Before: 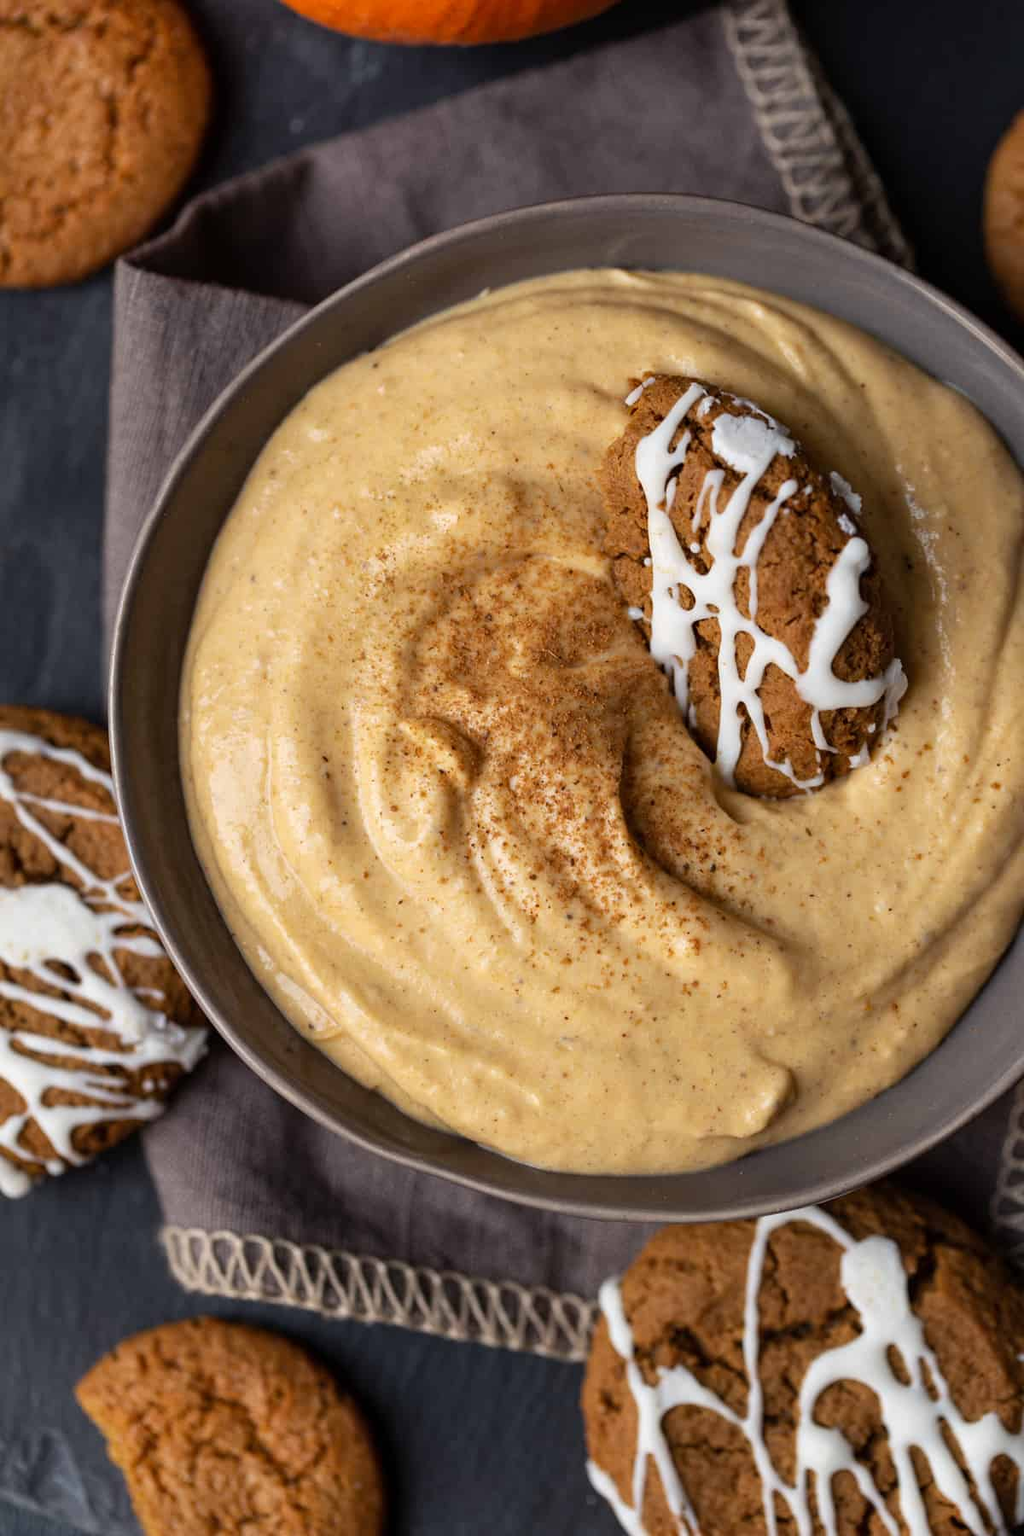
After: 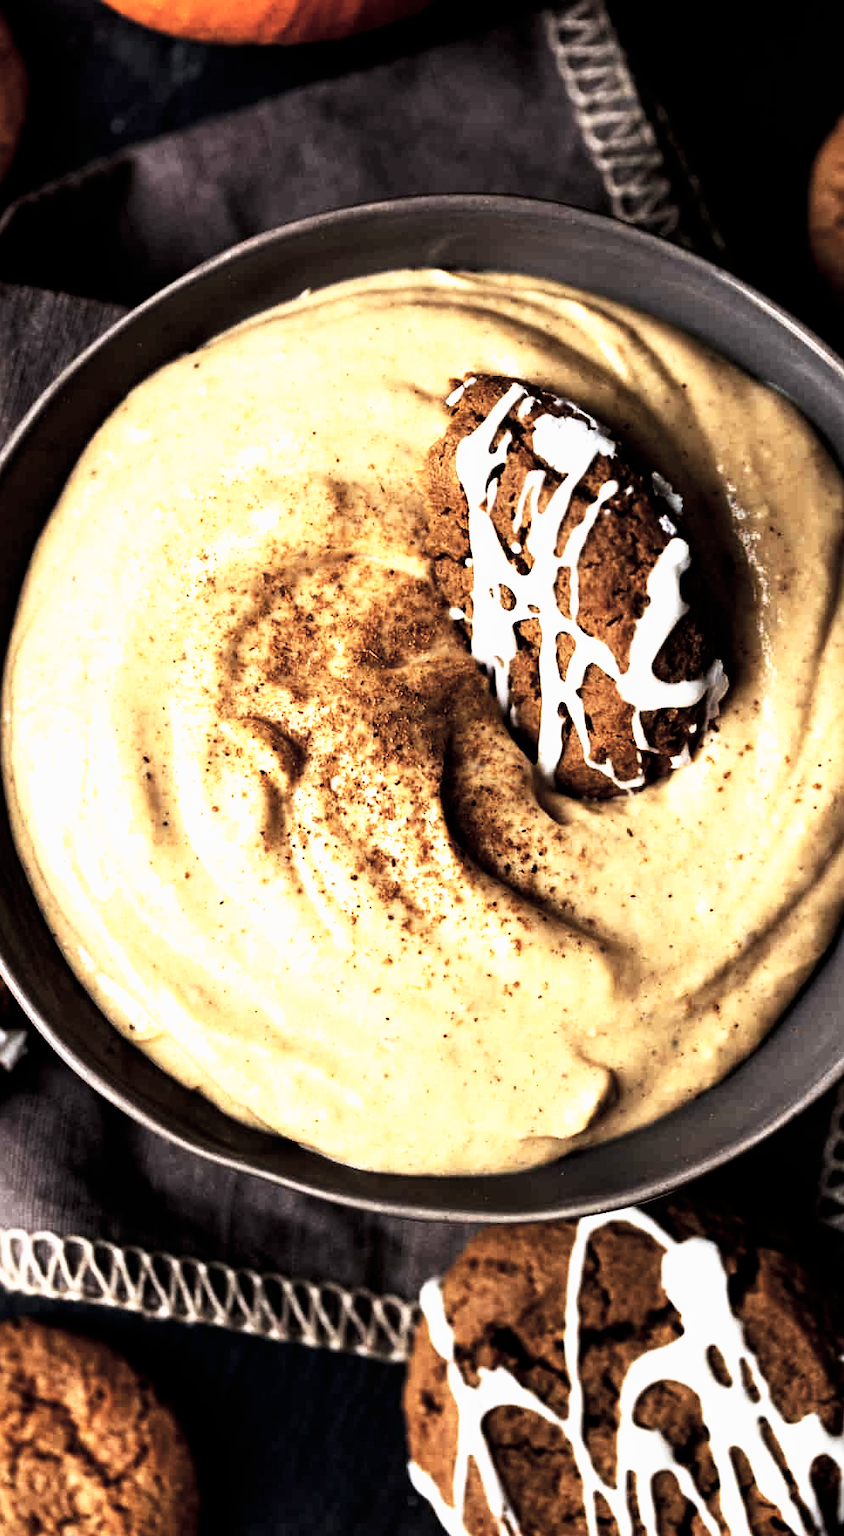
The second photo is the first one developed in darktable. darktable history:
color correction: saturation 0.5
tone curve: curves: ch0 [(0, 0) (0.003, 0) (0.011, 0) (0.025, 0) (0.044, 0.001) (0.069, 0.003) (0.1, 0.003) (0.136, 0.006) (0.177, 0.014) (0.224, 0.056) (0.277, 0.128) (0.335, 0.218) (0.399, 0.346) (0.468, 0.512) (0.543, 0.713) (0.623, 0.898) (0.709, 0.987) (0.801, 0.99) (0.898, 0.99) (1, 1)], preserve colors none
crop: left 17.582%, bottom 0.031%
